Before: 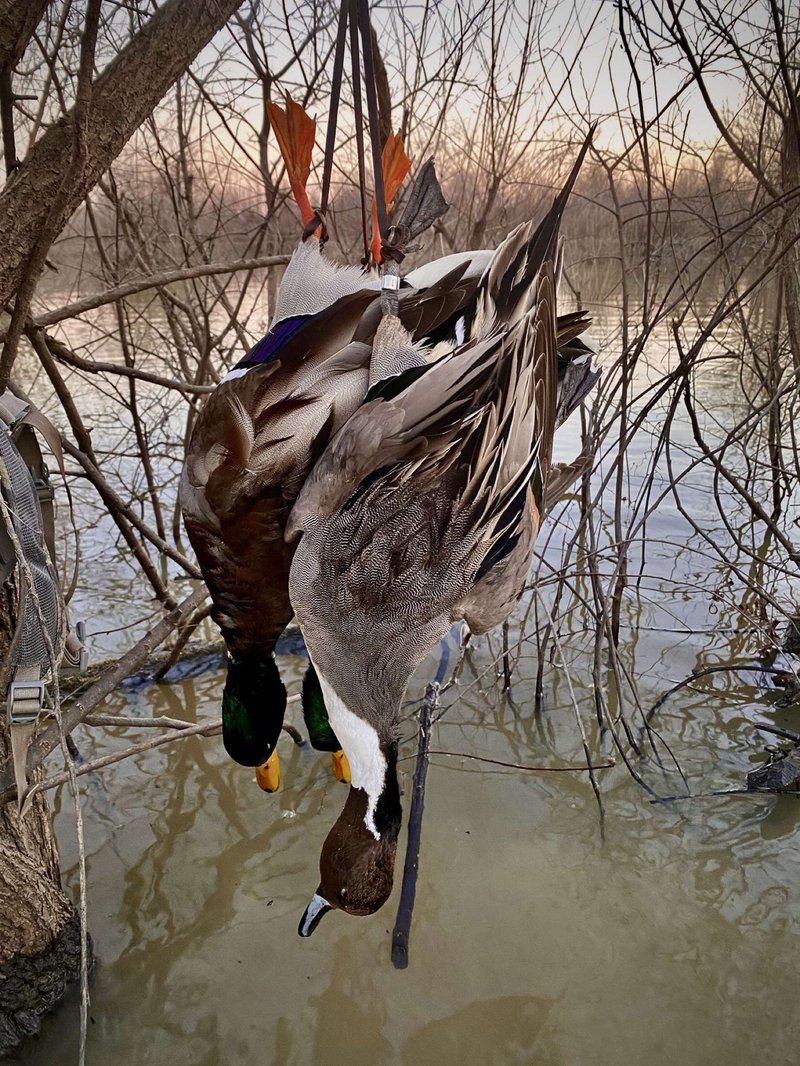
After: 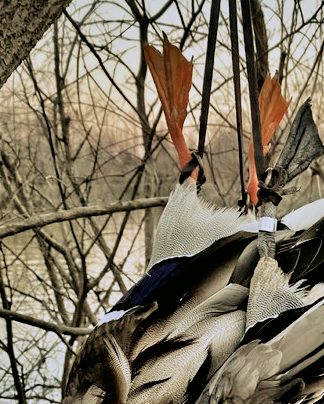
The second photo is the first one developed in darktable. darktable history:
tone equalizer: -7 EV 0.15 EV, -6 EV 0.6 EV, -5 EV 1.15 EV, -4 EV 1.33 EV, -3 EV 1.15 EV, -2 EV 0.6 EV, -1 EV 0.15 EV, mask exposure compensation -0.5 EV
filmic rgb: black relative exposure -5 EV, hardness 2.88, contrast 1.3, highlights saturation mix -10%
crop: left 15.452%, top 5.459%, right 43.956%, bottom 56.62%
contrast brightness saturation: contrast 0.11, saturation -0.17
contrast equalizer: y [[0.513, 0.565, 0.608, 0.562, 0.512, 0.5], [0.5 ×6], [0.5, 0.5, 0.5, 0.528, 0.598, 0.658], [0 ×6], [0 ×6]]
shadows and highlights: shadows 37.27, highlights -28.18, soften with gaussian
rgb curve: curves: ch0 [(0.123, 0.061) (0.995, 0.887)]; ch1 [(0.06, 0.116) (1, 0.906)]; ch2 [(0, 0) (0.824, 0.69) (1, 1)], mode RGB, independent channels, compensate middle gray true
sharpen: radius 2.883, amount 0.868, threshold 47.523
